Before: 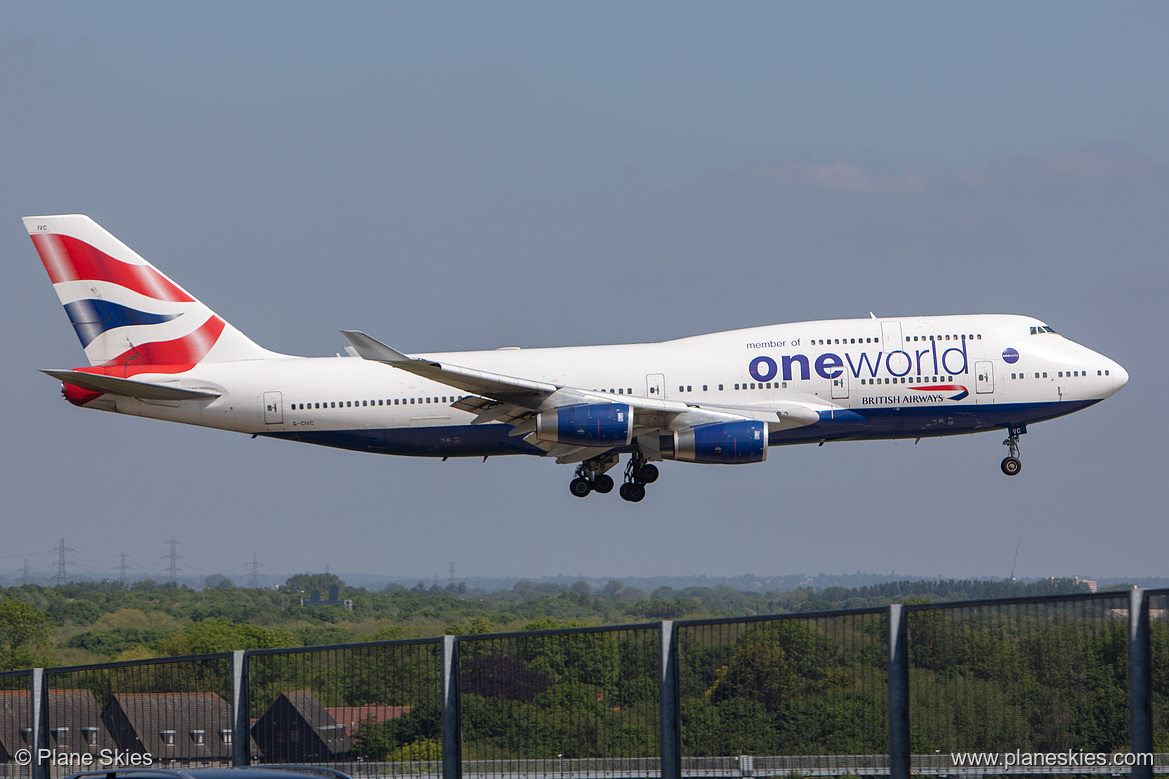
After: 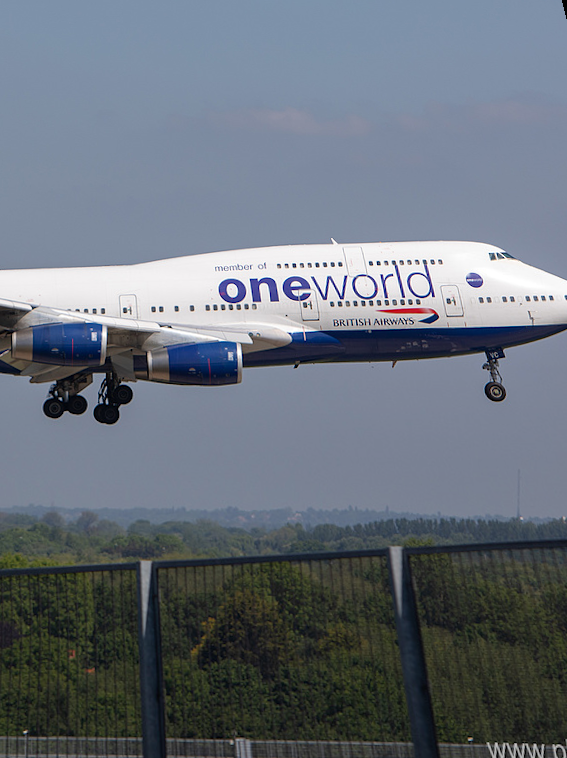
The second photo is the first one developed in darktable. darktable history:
crop: left 41.402%
graduated density: rotation -180°, offset 24.95
rotate and perspective: rotation 0.72°, lens shift (vertical) -0.352, lens shift (horizontal) -0.051, crop left 0.152, crop right 0.859, crop top 0.019, crop bottom 0.964
